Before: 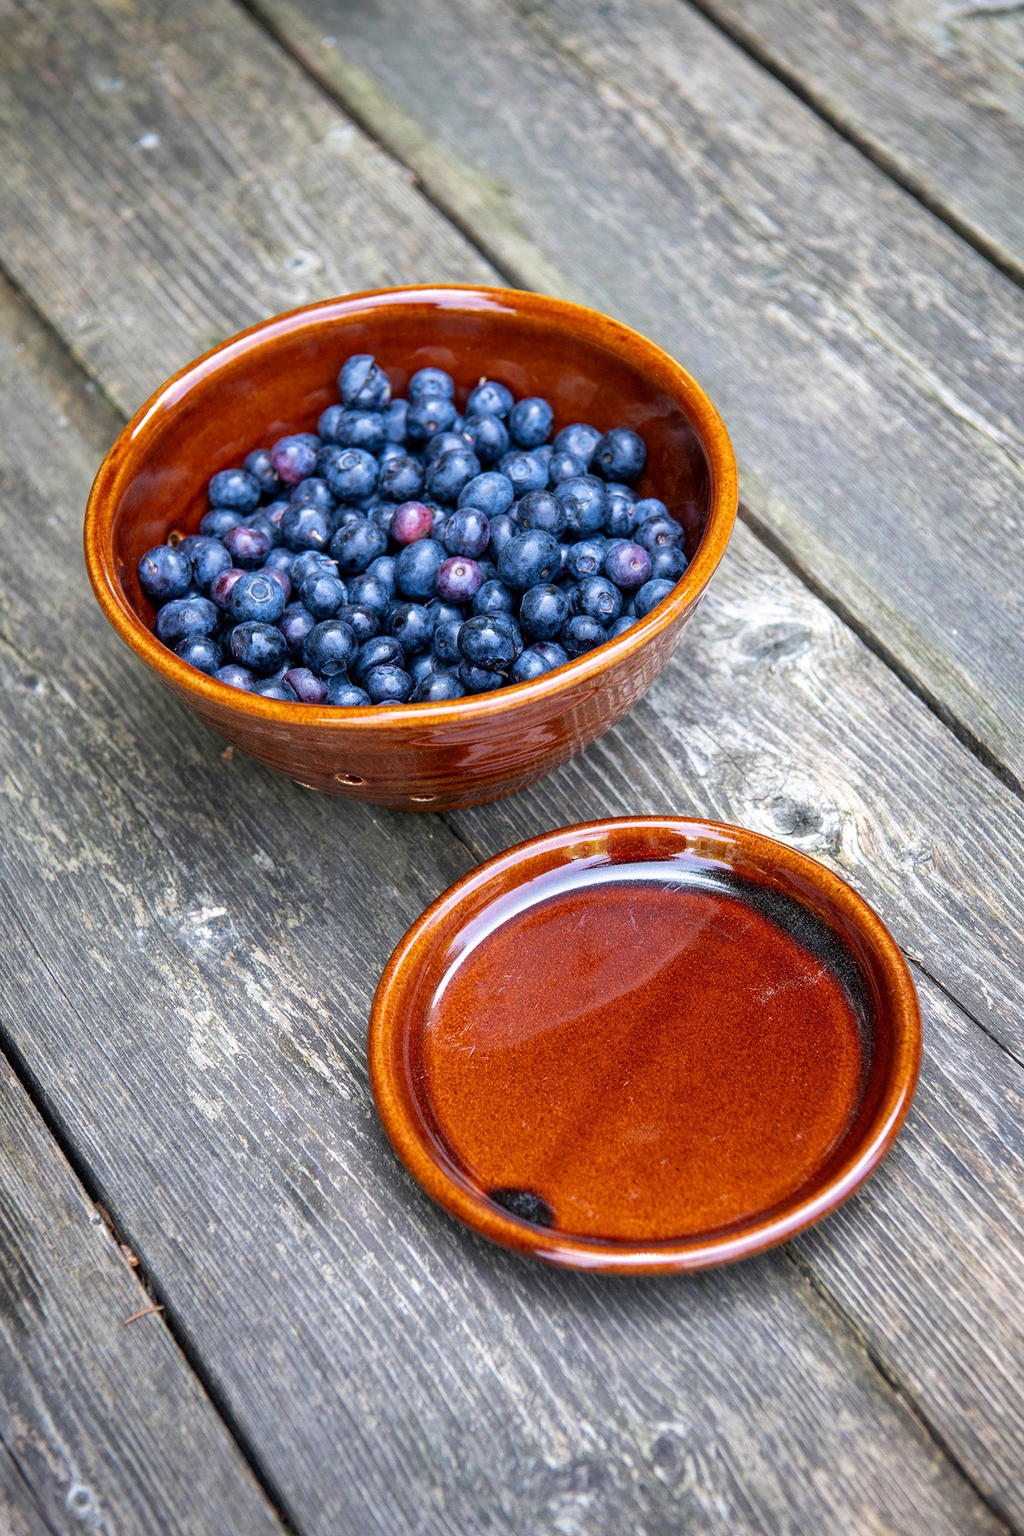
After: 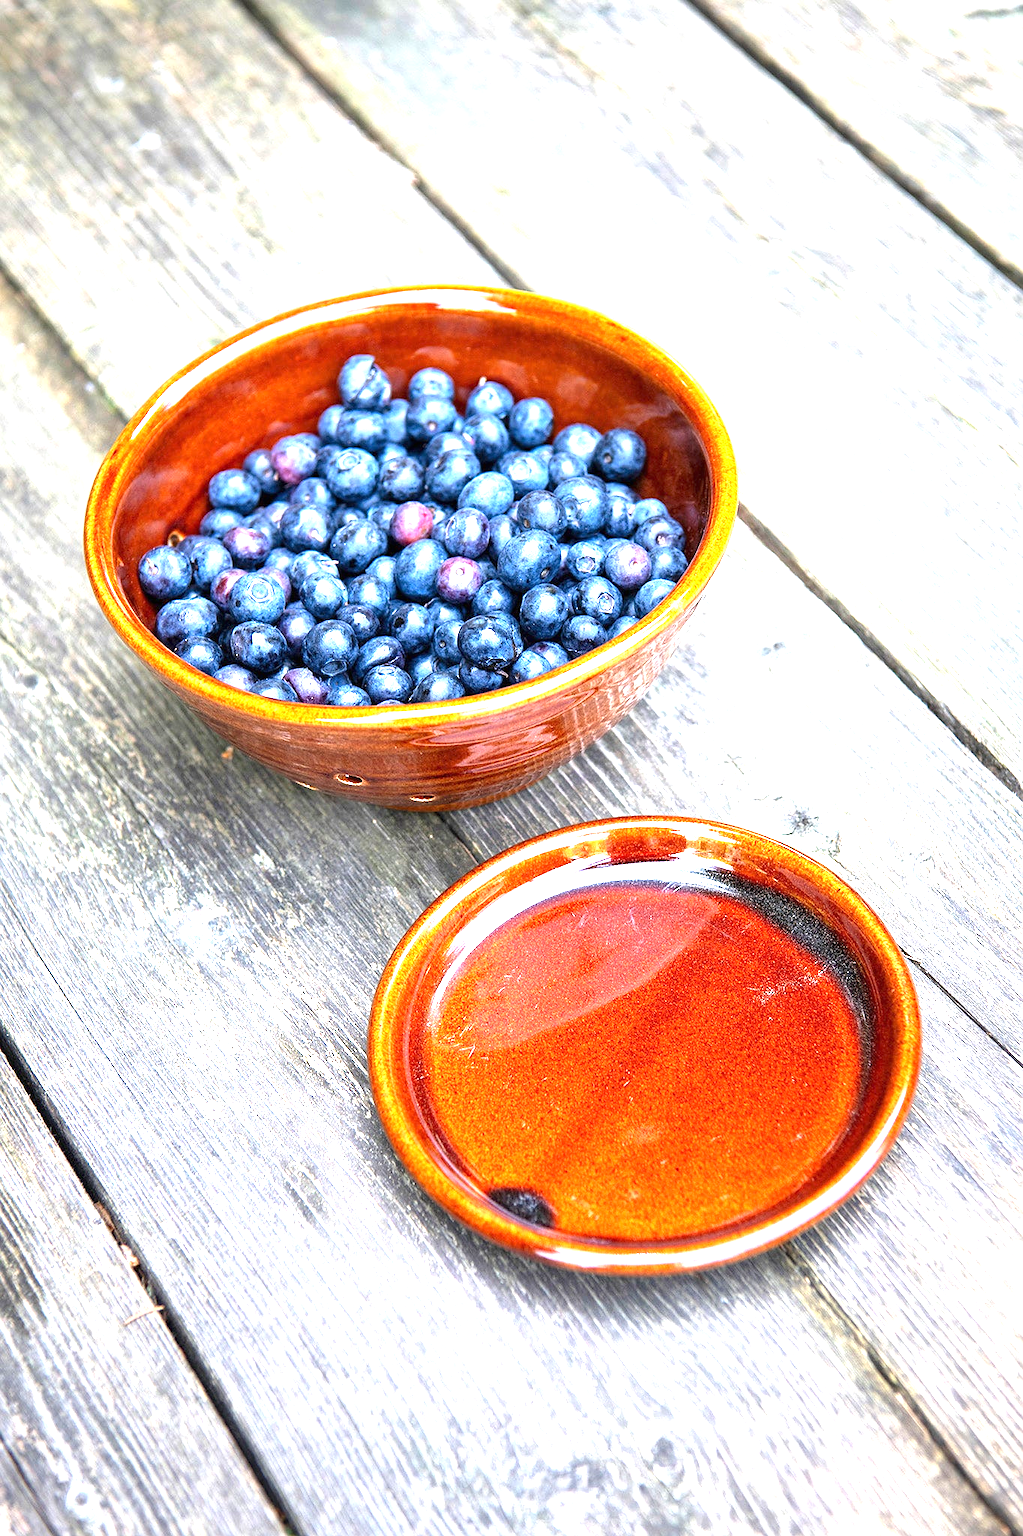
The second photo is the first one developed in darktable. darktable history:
sharpen: radius 1, threshold 1
exposure: black level correction 0, exposure 1.75 EV, compensate exposure bias true, compensate highlight preservation false
